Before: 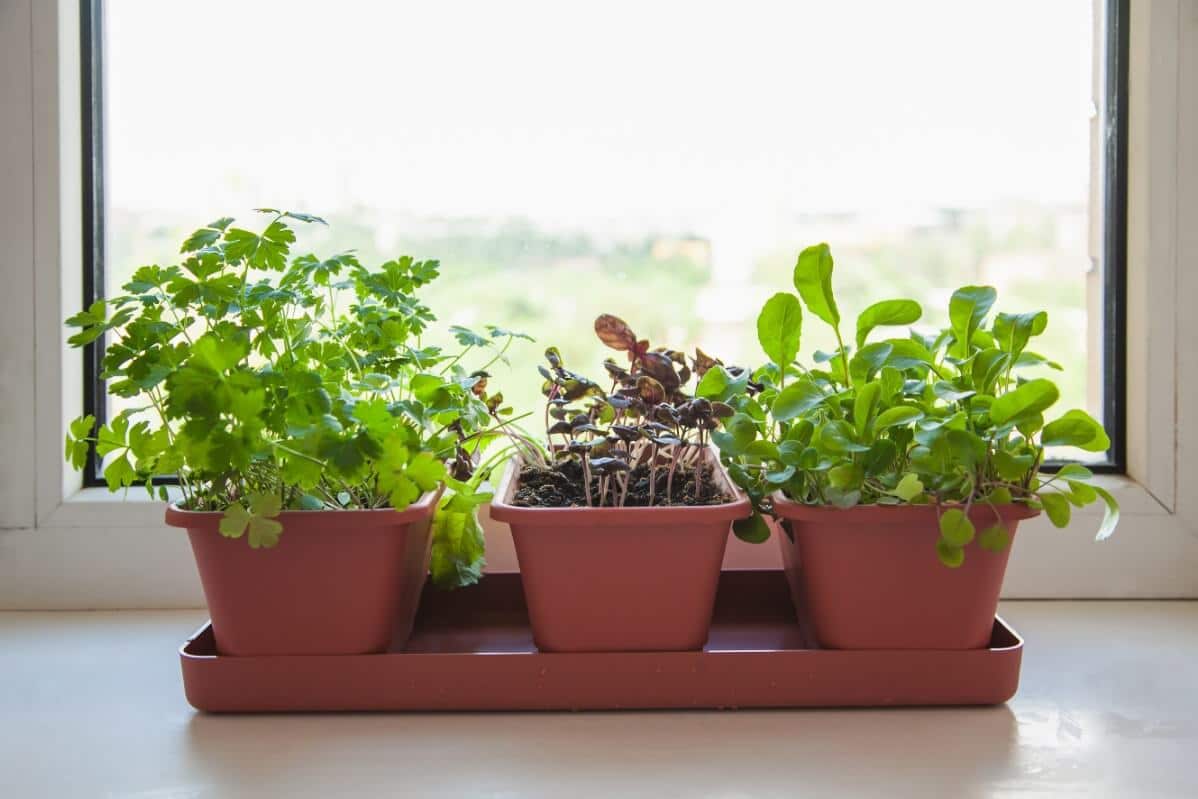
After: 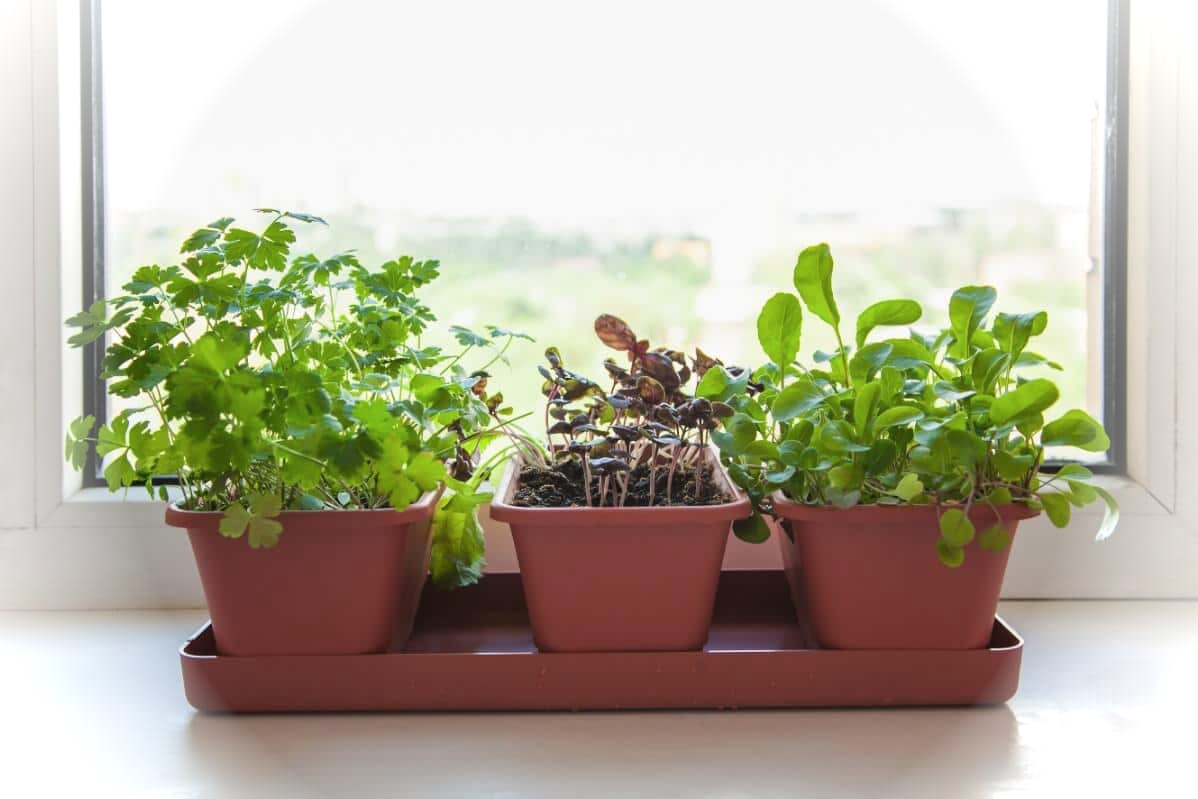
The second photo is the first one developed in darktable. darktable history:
vignetting: brightness 0.994, saturation -0.493
contrast brightness saturation: saturation -0.038
color calibration: illuminant same as pipeline (D50), adaptation XYZ, x 0.346, y 0.358, temperature 5004.9 K
